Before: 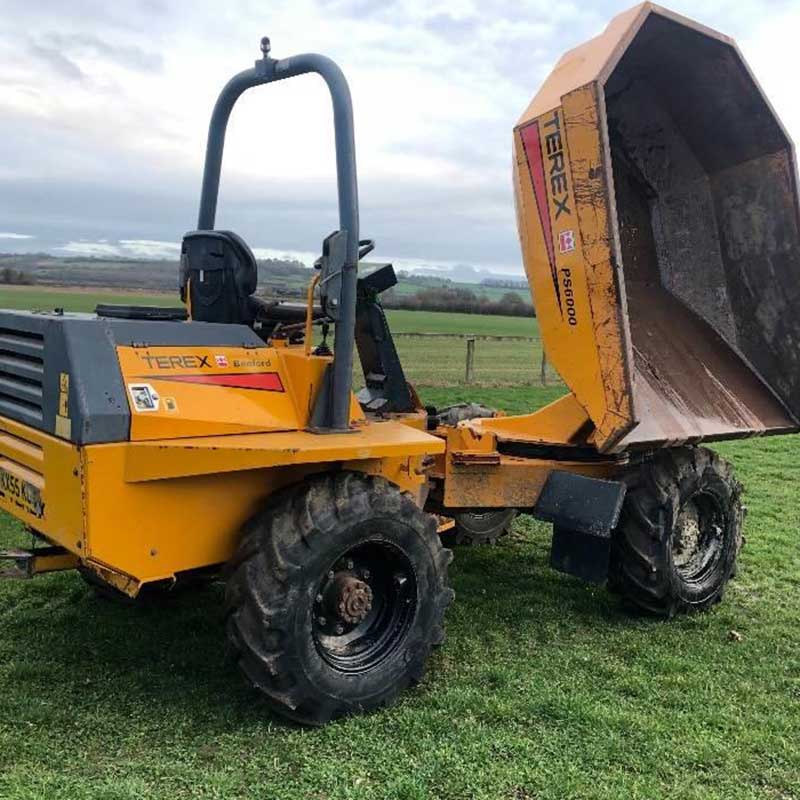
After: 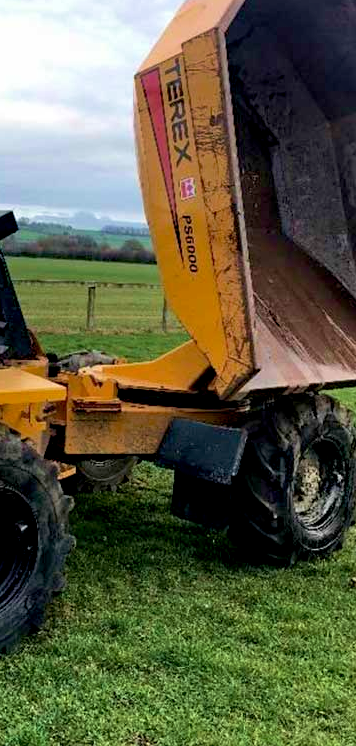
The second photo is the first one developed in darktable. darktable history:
exposure: black level correction 0.009, compensate highlight preservation false
haze removal: adaptive false
crop: left 47.381%, top 6.648%, right 8.007%
velvia: strength 44.49%
color balance rgb: perceptual saturation grading › global saturation 0.334%
